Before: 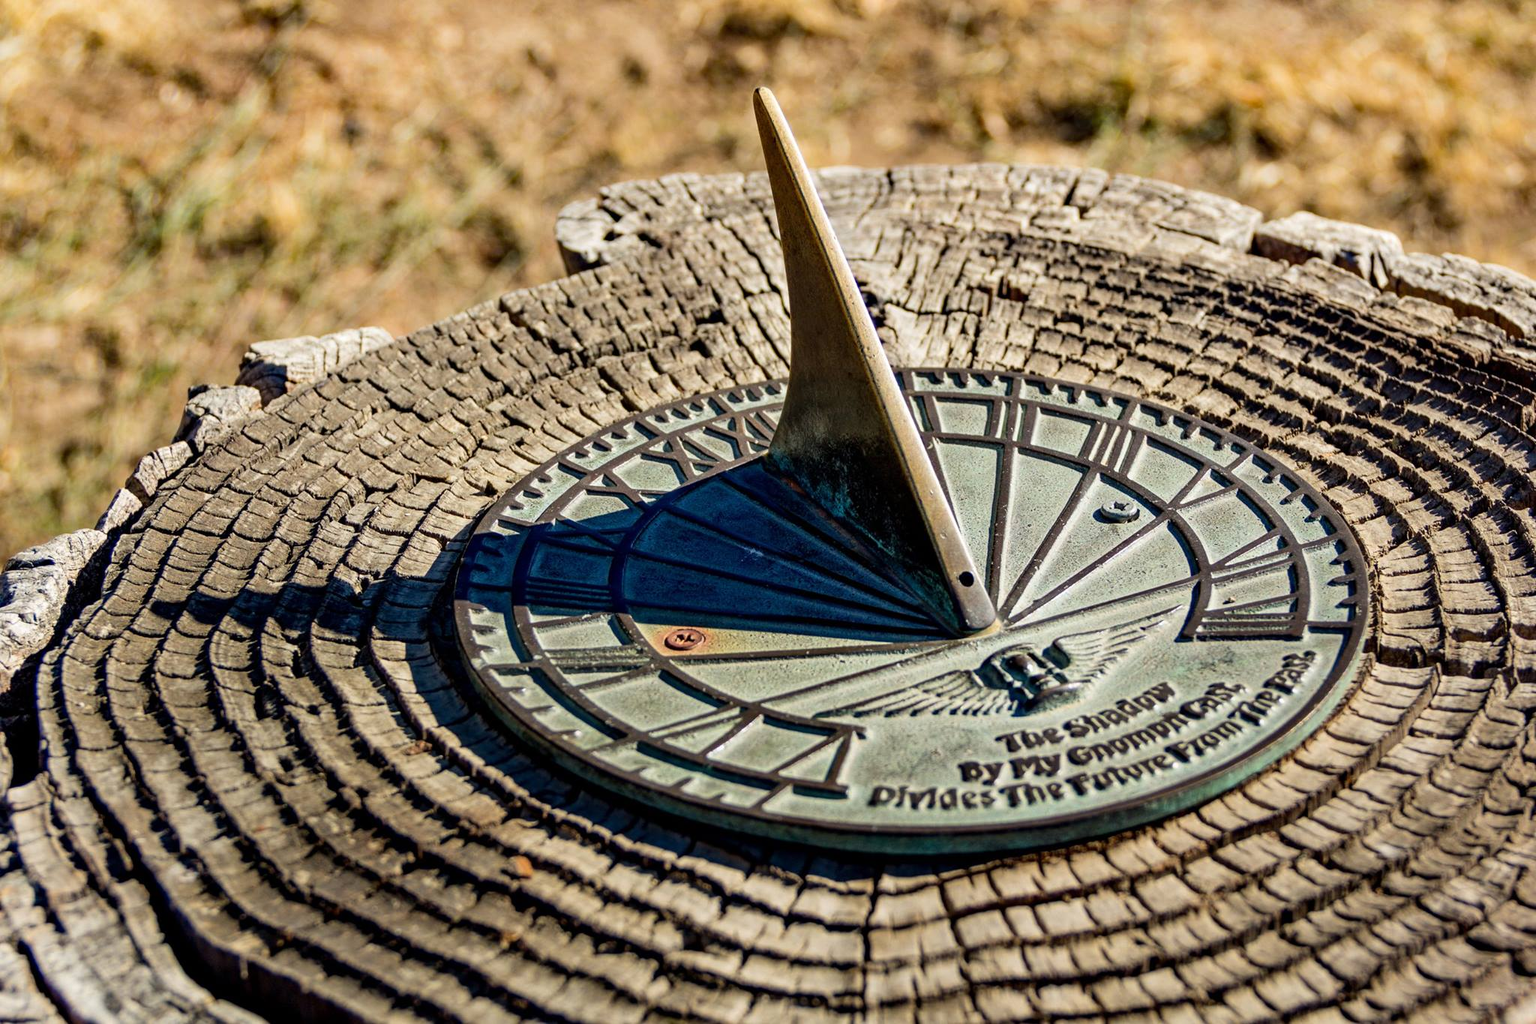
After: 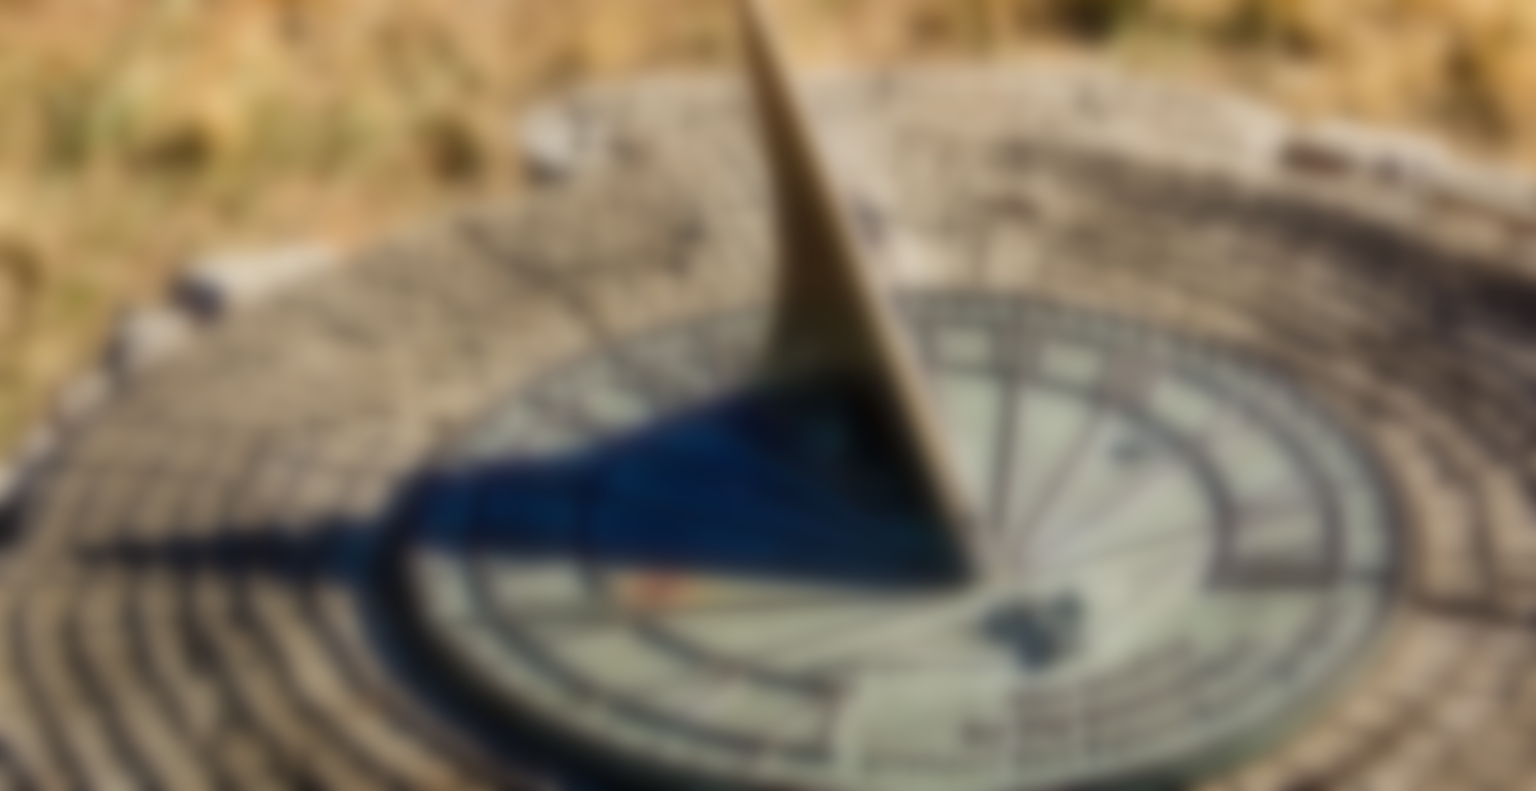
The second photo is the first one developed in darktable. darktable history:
lowpass: radius 16, unbound 0
crop: left 5.596%, top 10.314%, right 3.534%, bottom 19.395%
